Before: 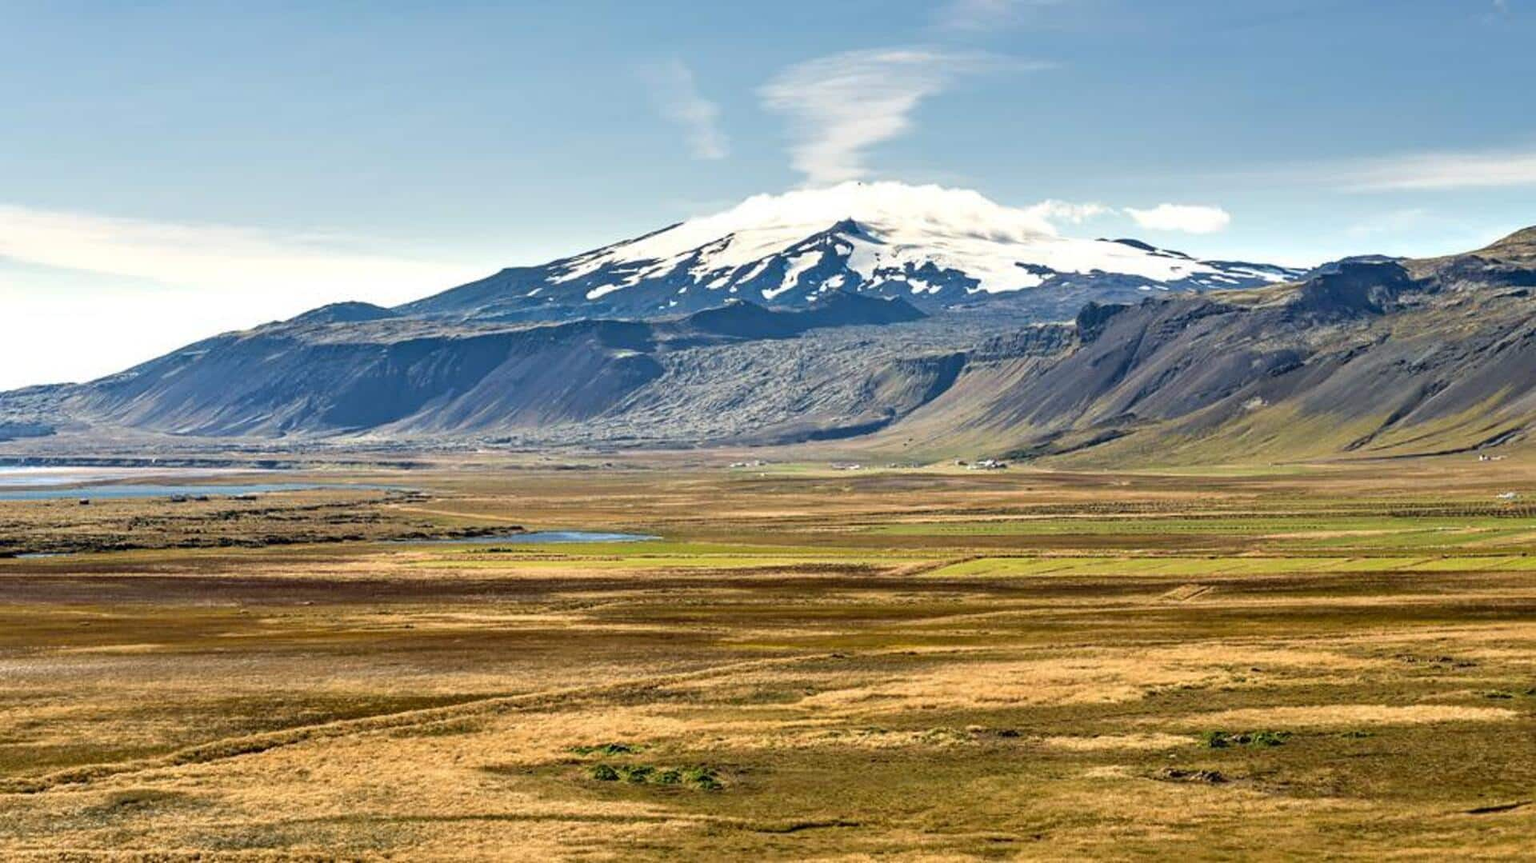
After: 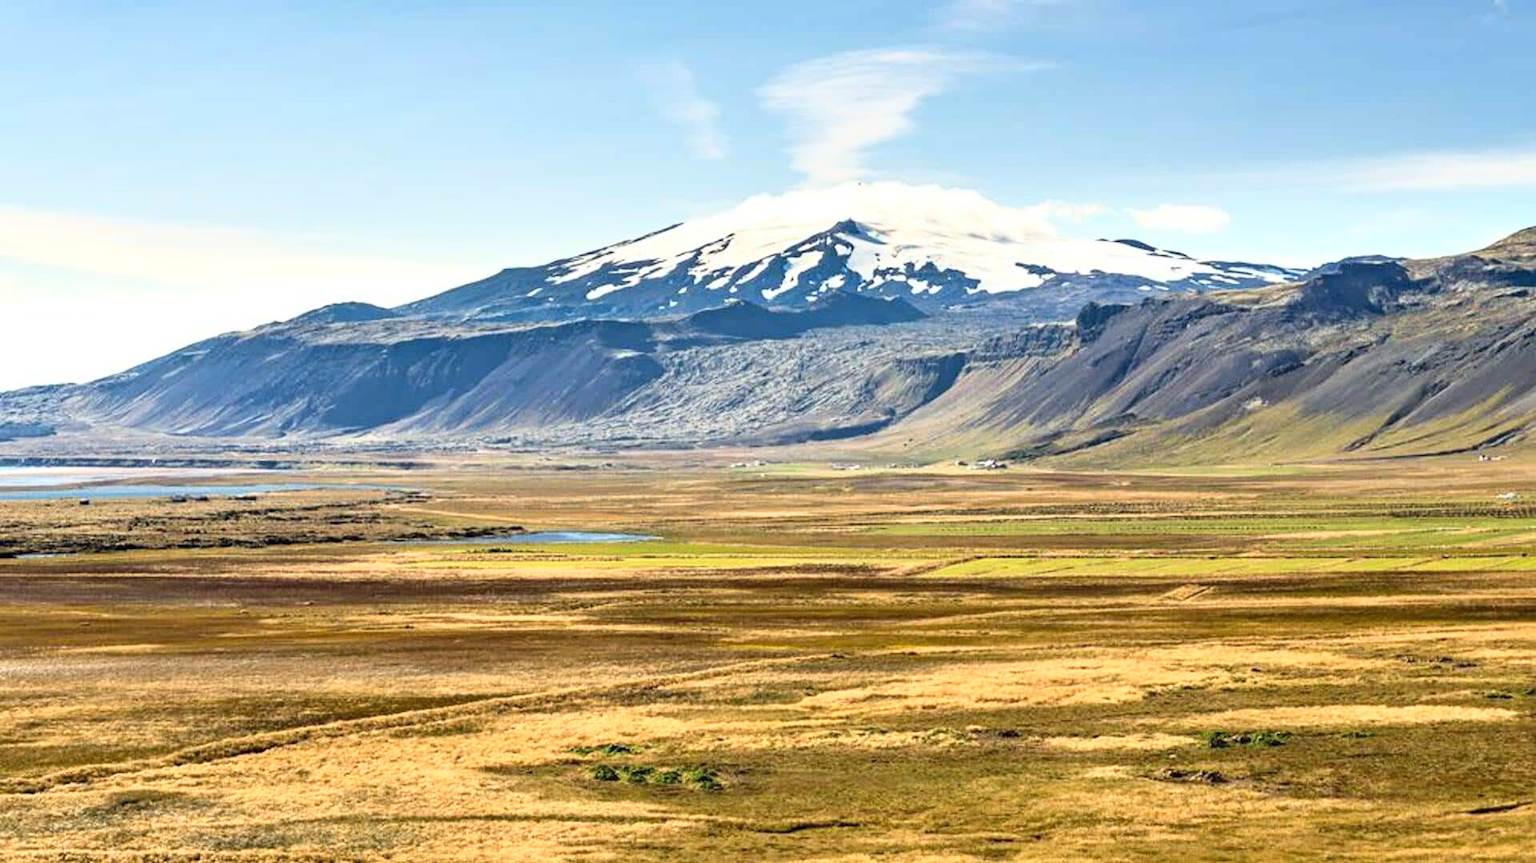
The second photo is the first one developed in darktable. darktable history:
base curve: curves: ch0 [(0, 0) (0.579, 0.807) (1, 1)]
